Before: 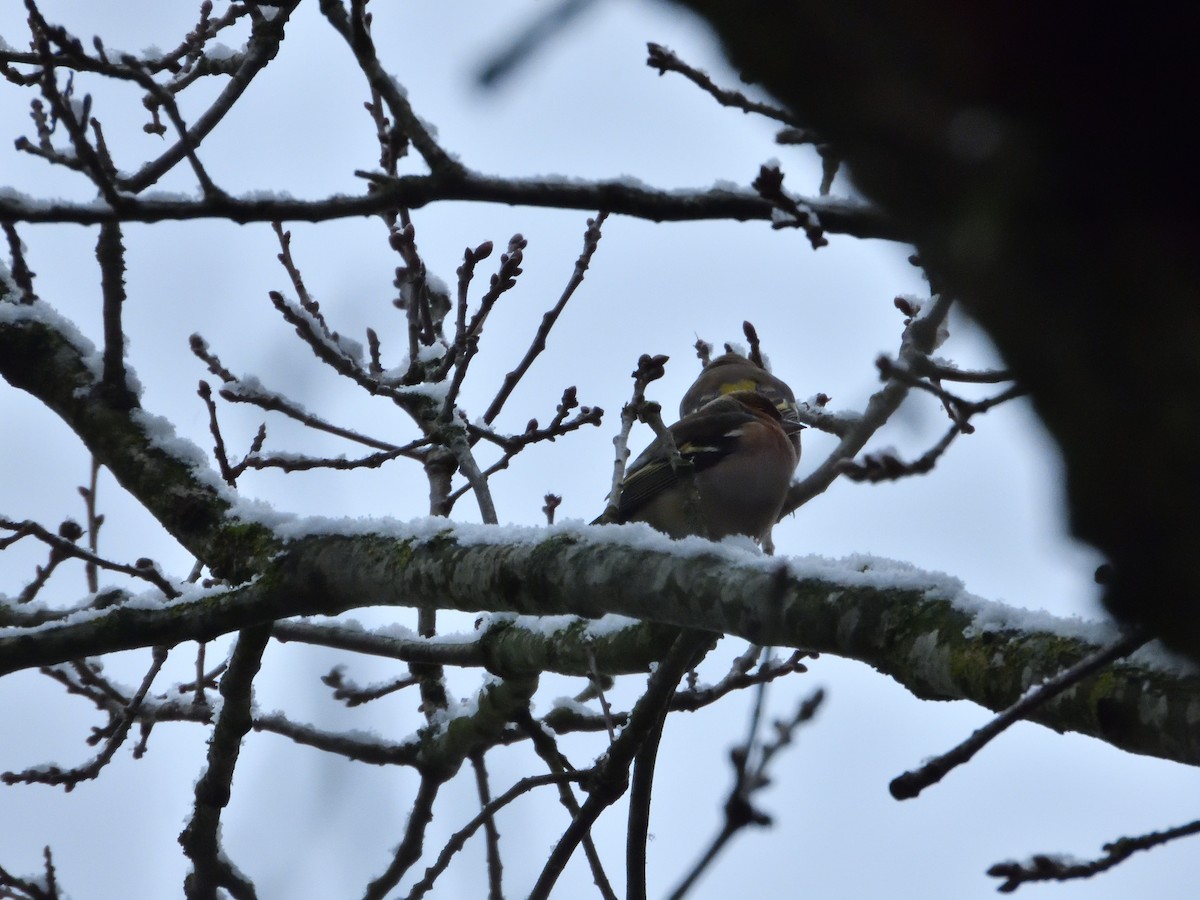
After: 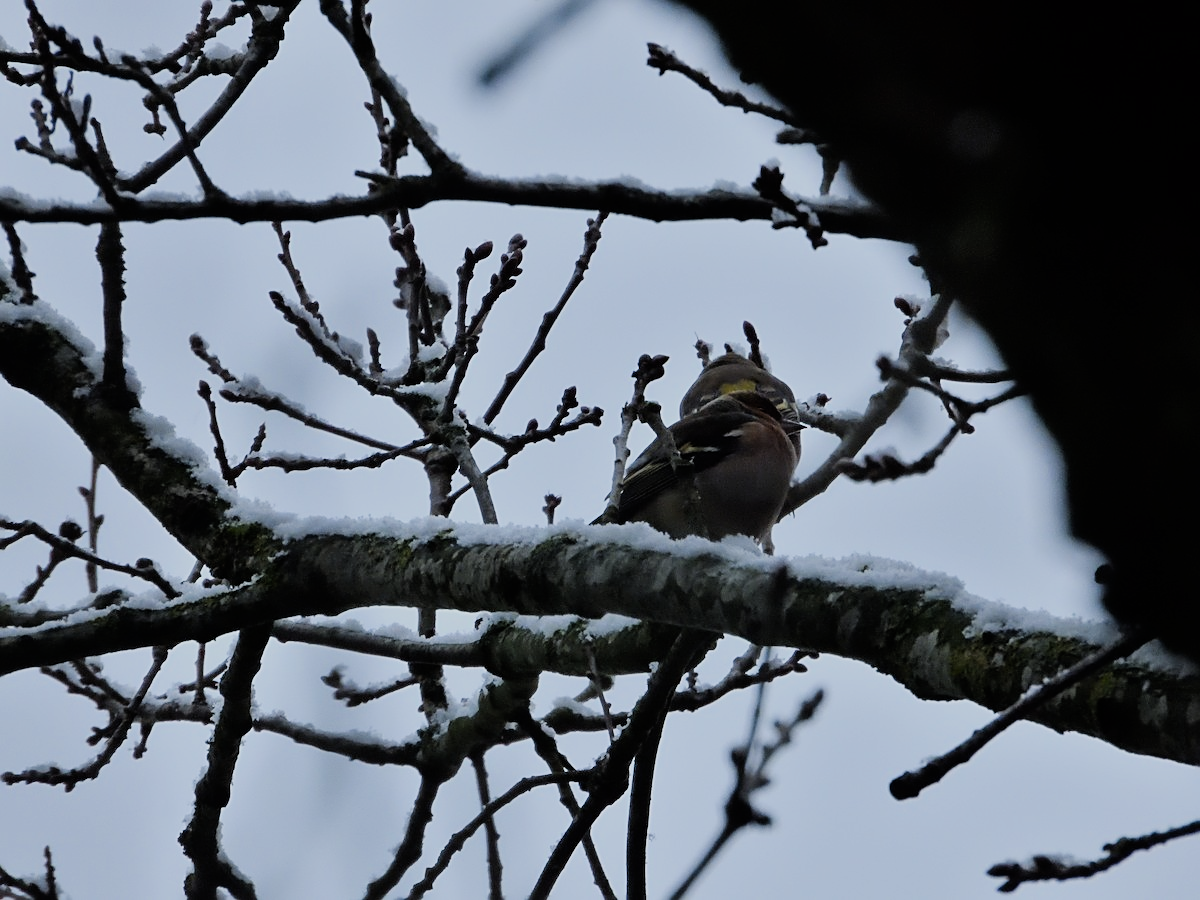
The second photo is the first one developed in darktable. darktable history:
sharpen: on, module defaults
filmic rgb: black relative exposure -7.65 EV, white relative exposure 4.56 EV, threshold 2.96 EV, hardness 3.61, contrast 1.057, enable highlight reconstruction true
